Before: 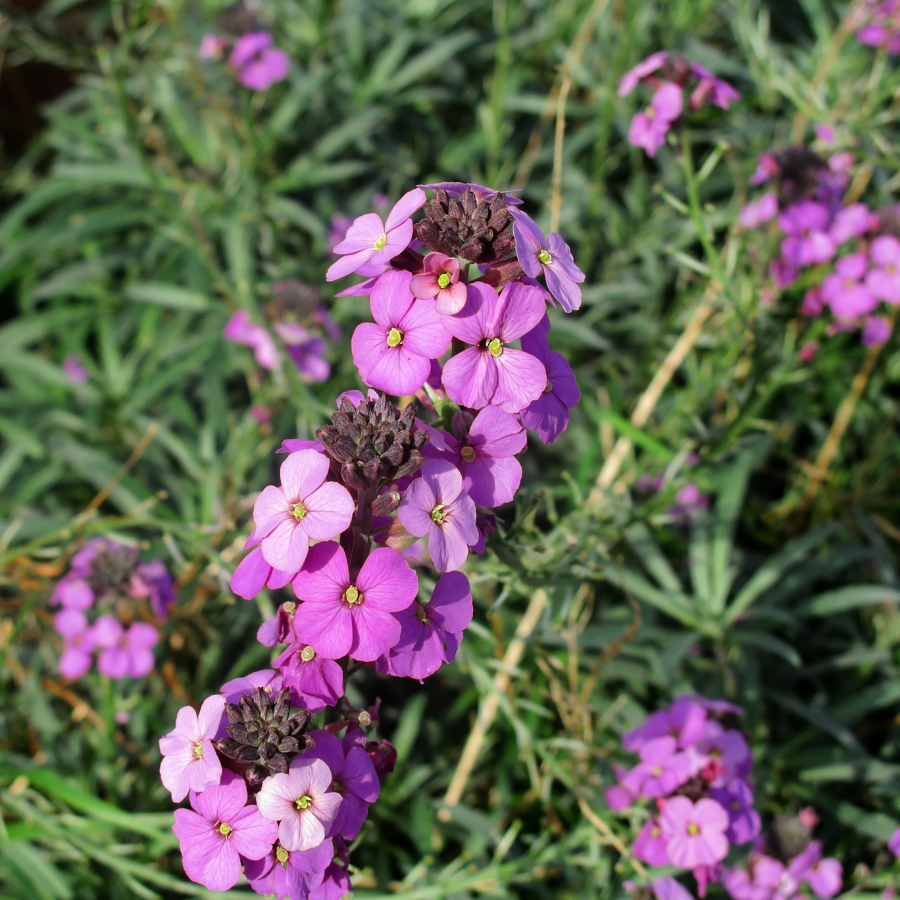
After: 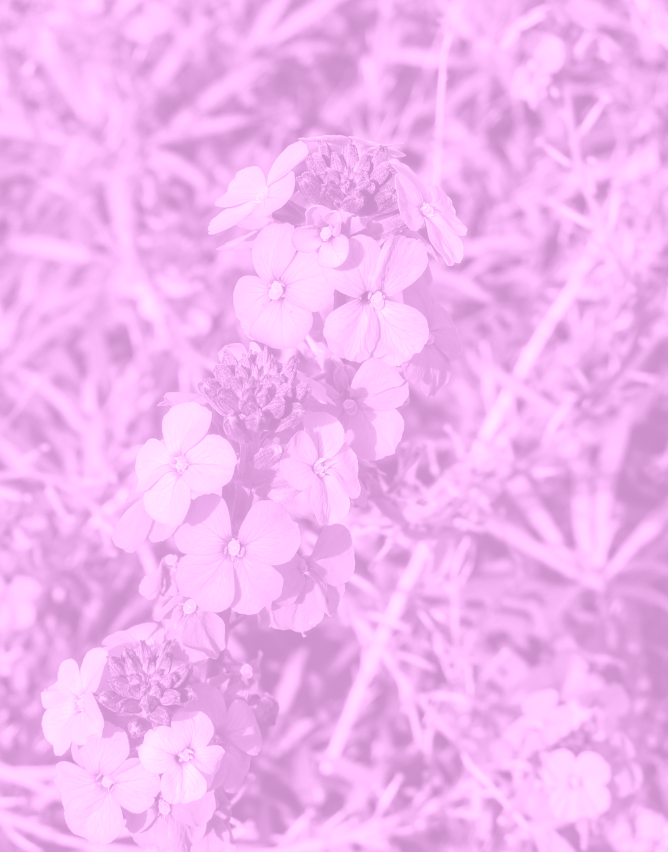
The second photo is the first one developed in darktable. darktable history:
color balance rgb: shadows lift › luminance -10%, highlights gain › luminance 10%, saturation formula JzAzBz (2021)
crop and rotate: left 13.15%, top 5.251%, right 12.609%
colorize: hue 331.2°, saturation 75%, source mix 30.28%, lightness 70.52%, version 1
local contrast: detail 130%
